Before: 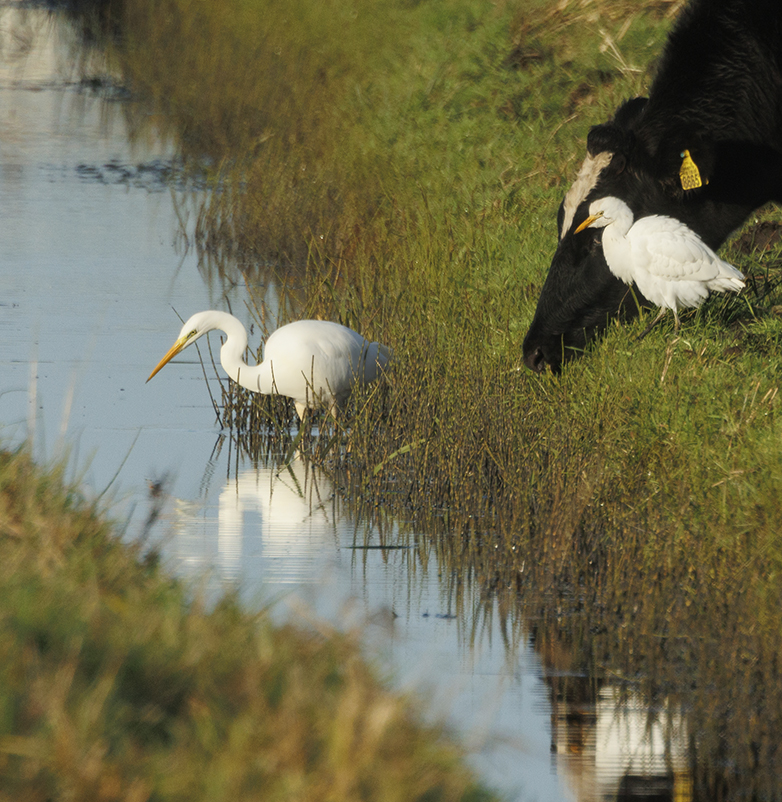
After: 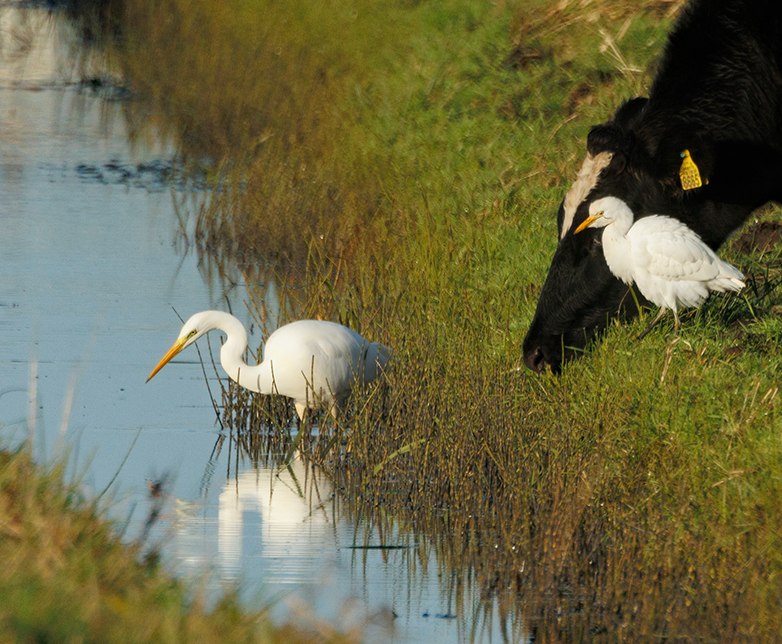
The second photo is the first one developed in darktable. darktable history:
crop: bottom 19.641%
haze removal: compatibility mode true, adaptive false
